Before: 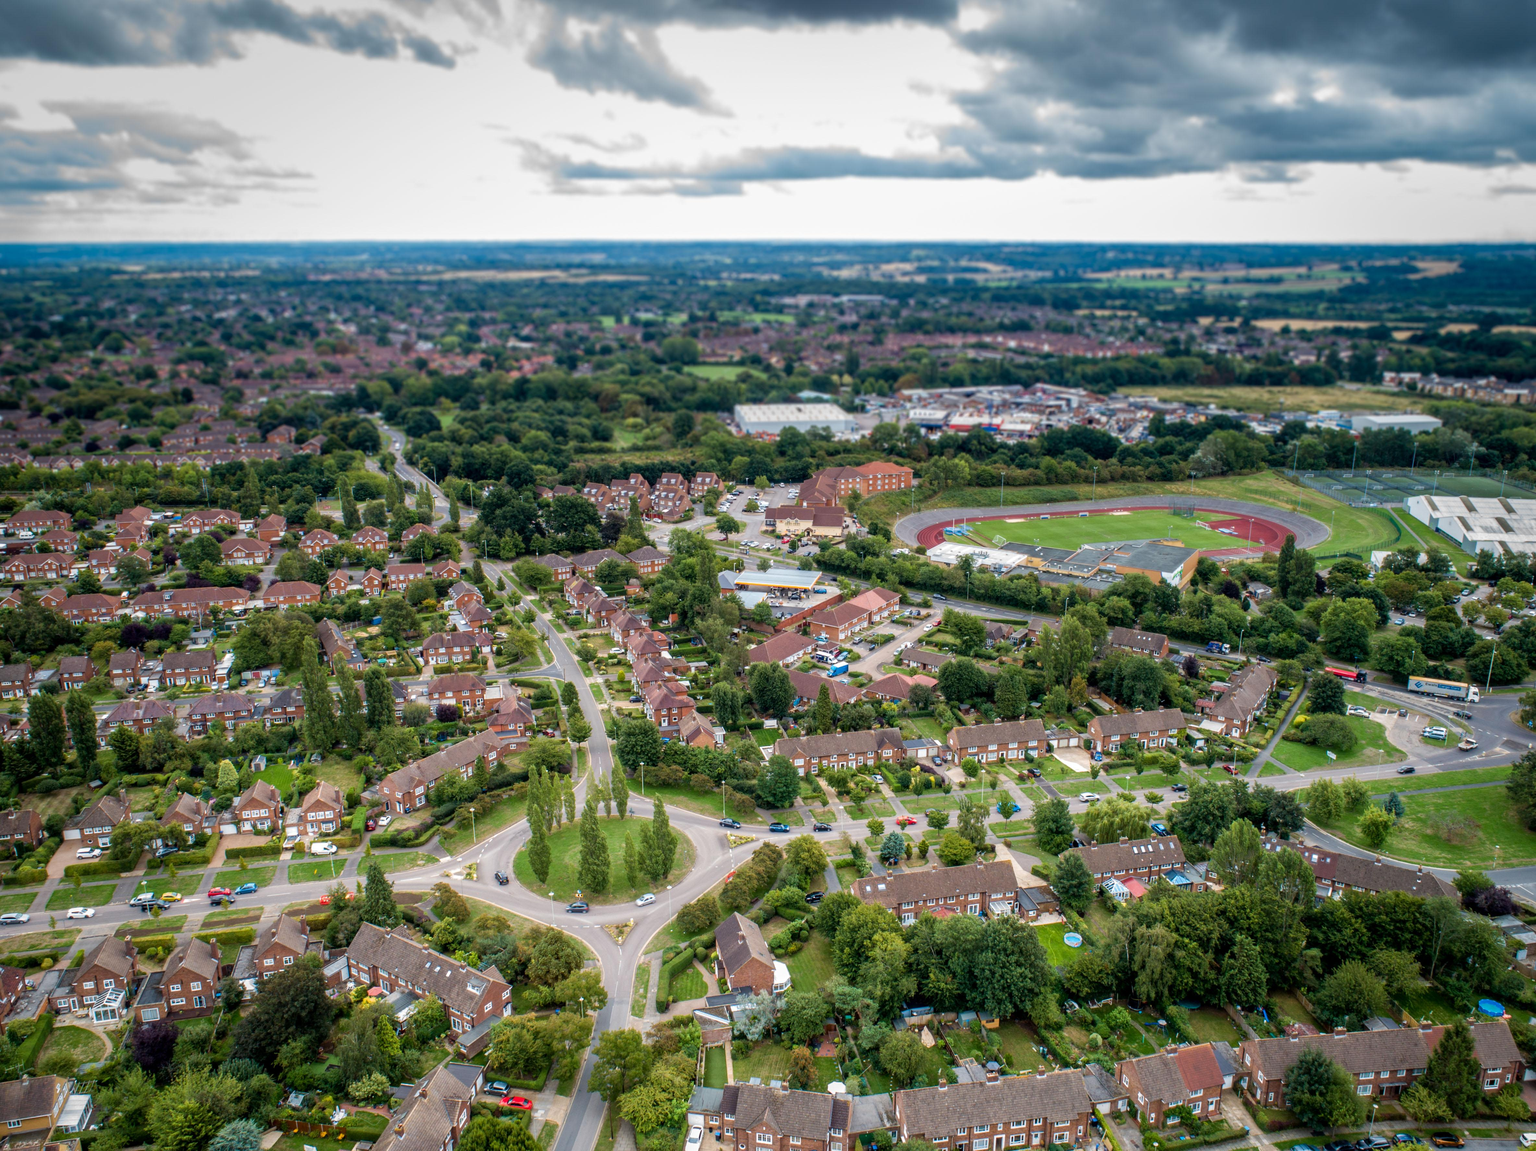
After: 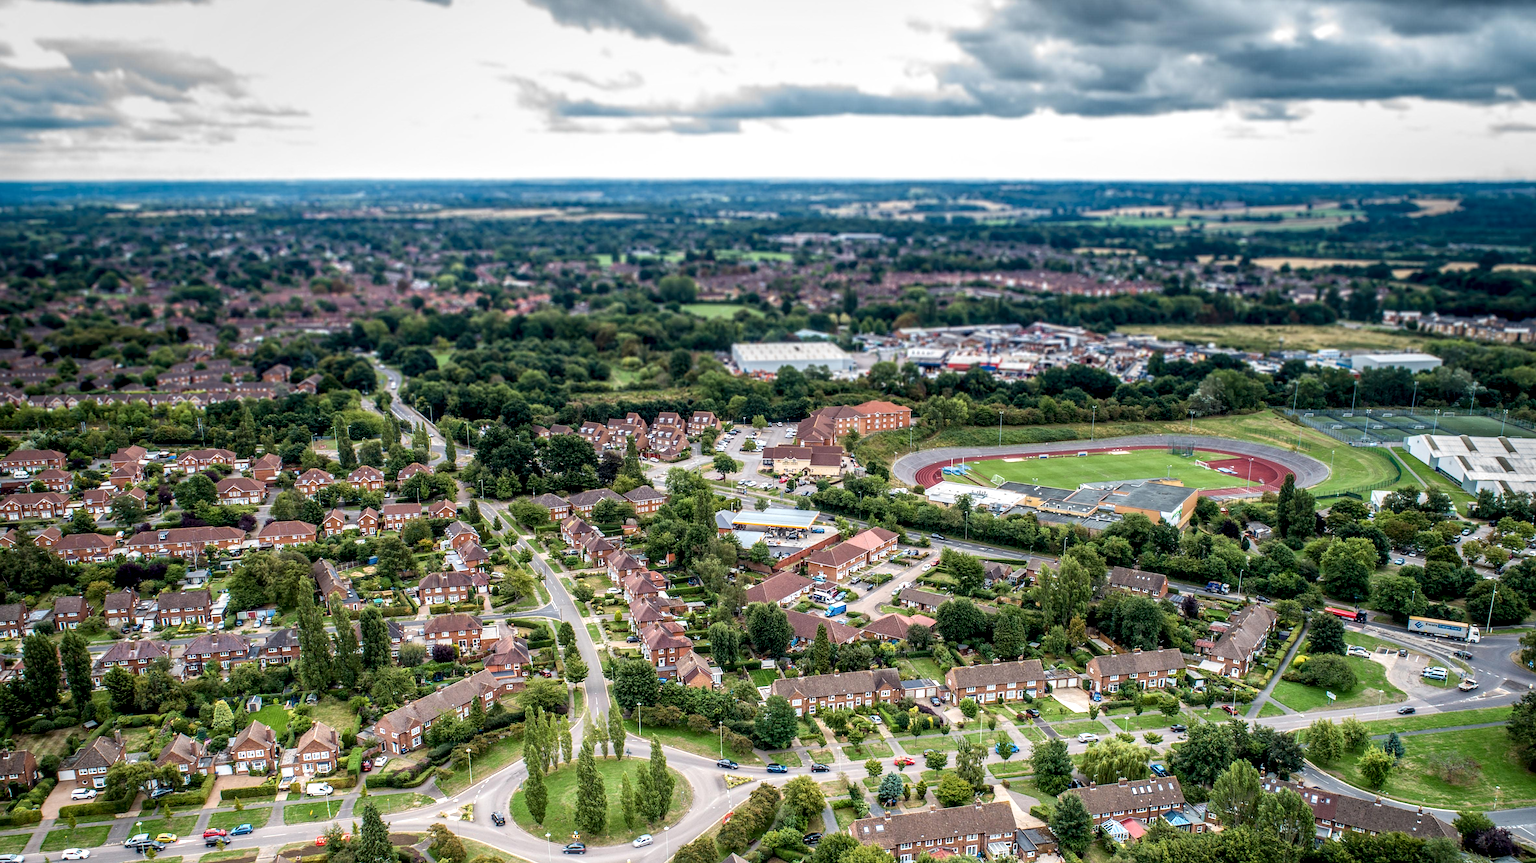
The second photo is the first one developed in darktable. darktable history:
crop: left 0.387%, top 5.469%, bottom 19.809%
sharpen: on, module defaults
contrast brightness saturation: contrast 0.15, brightness 0.05
local contrast: highlights 40%, shadows 60%, detail 136%, midtone range 0.514
